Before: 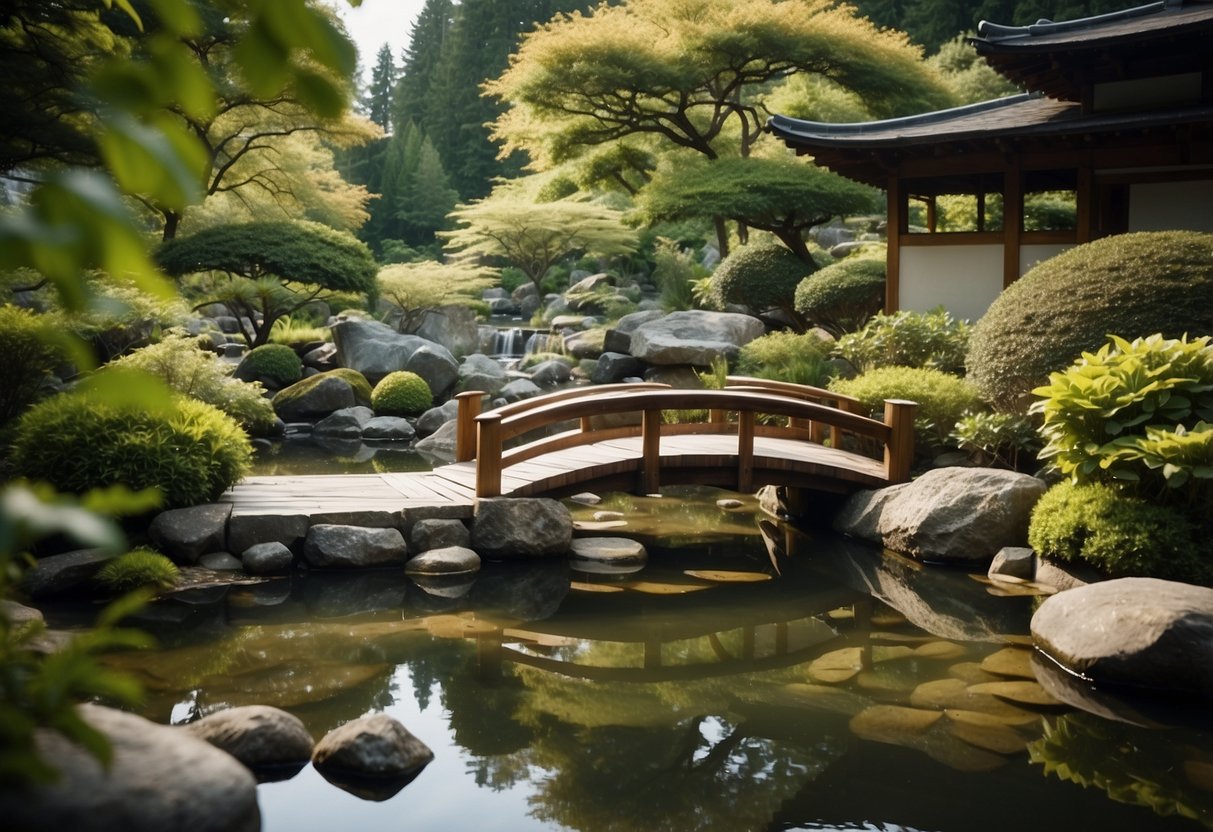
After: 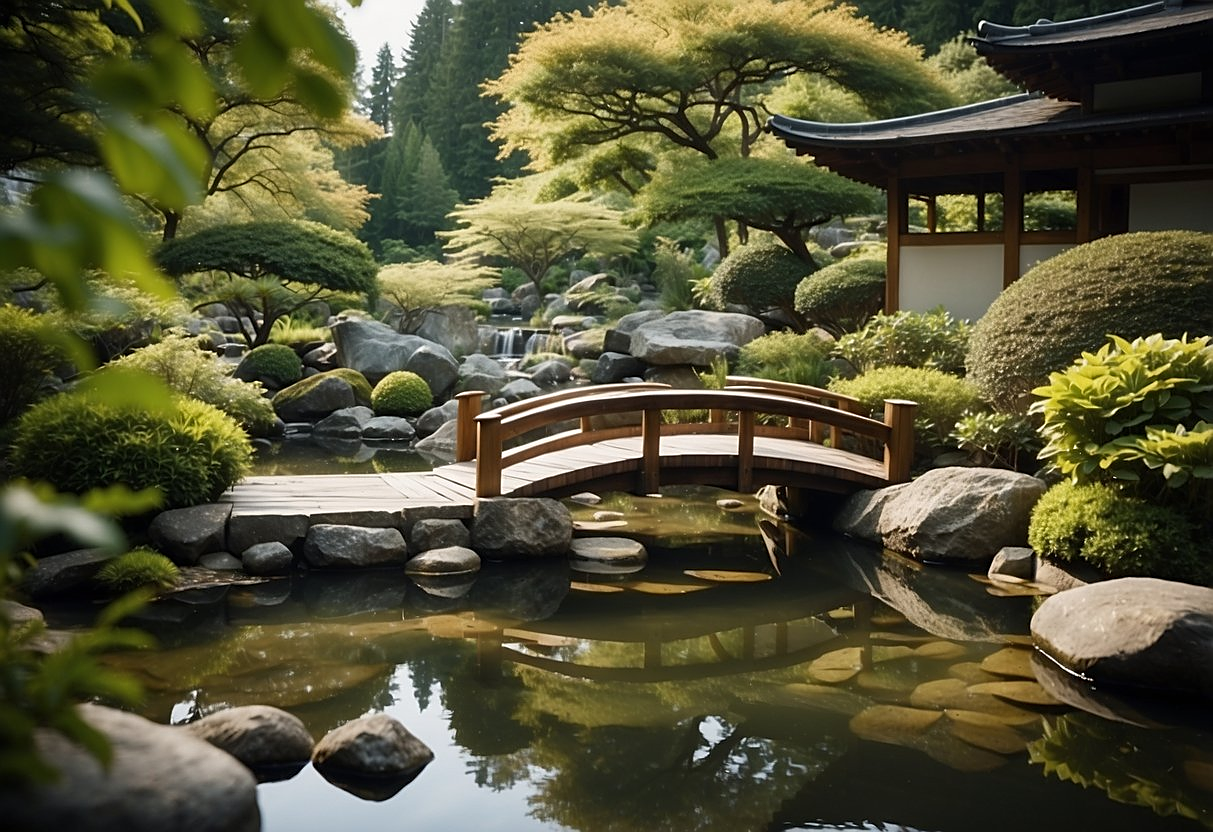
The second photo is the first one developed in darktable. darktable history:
sharpen: amount 0.482
